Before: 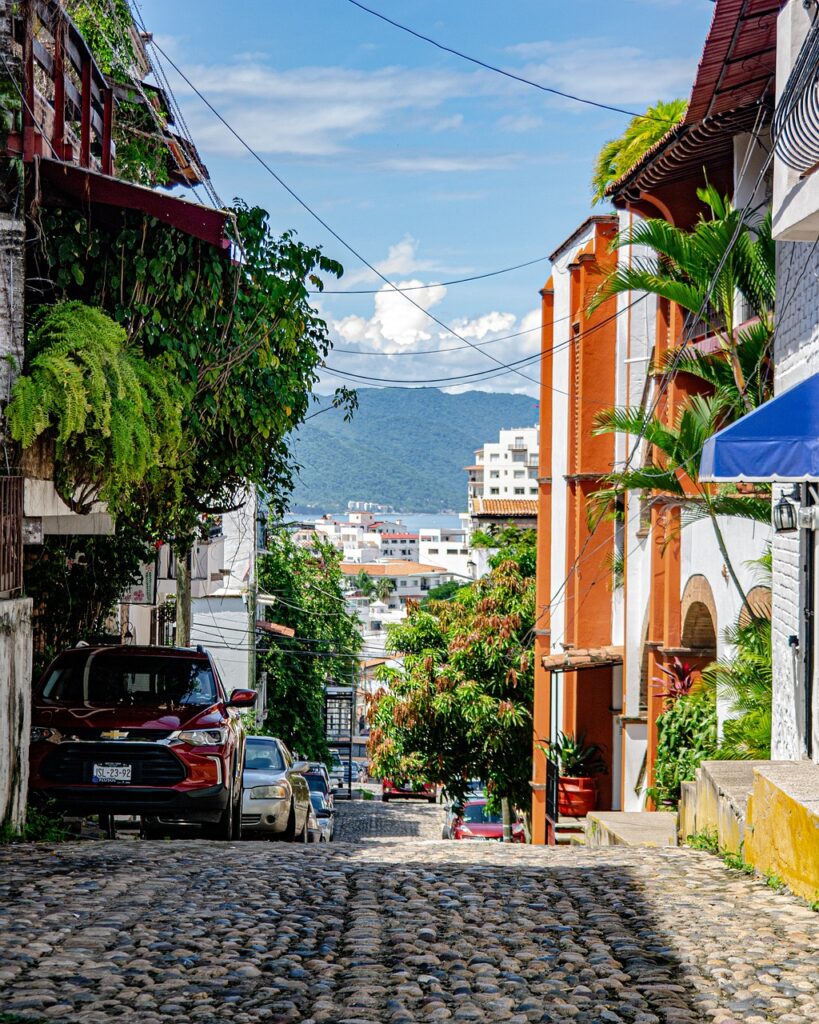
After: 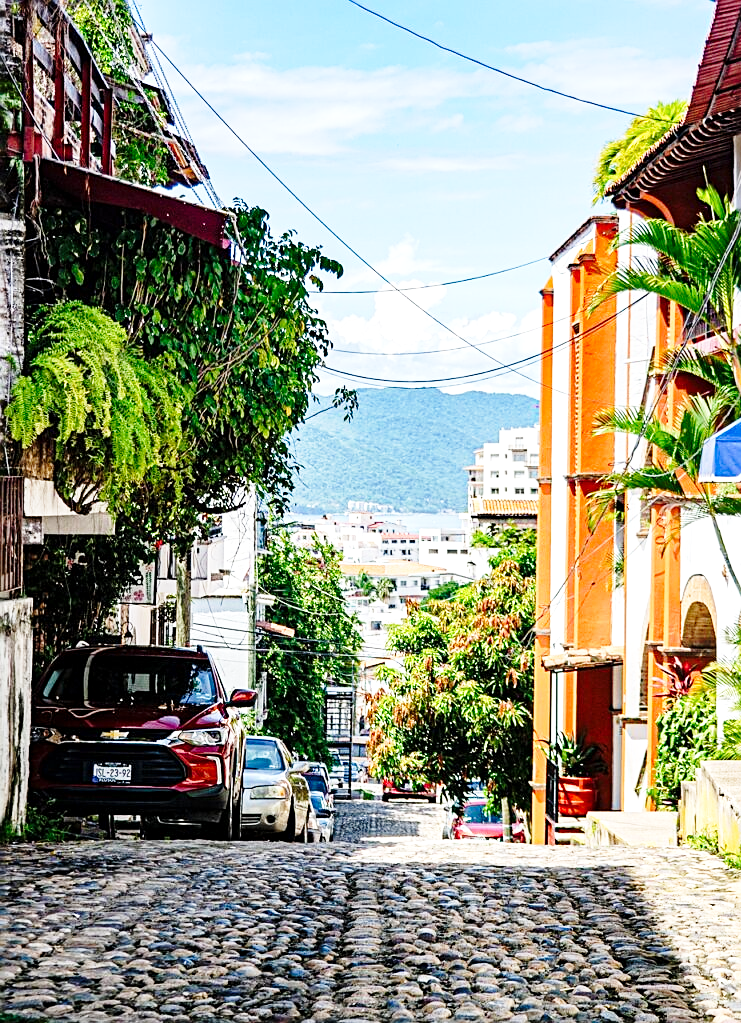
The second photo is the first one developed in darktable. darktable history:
sharpen: on, module defaults
exposure: black level correction 0.001, exposure 0.5 EV, compensate highlight preservation false
base curve: curves: ch0 [(0, 0) (0.028, 0.03) (0.121, 0.232) (0.46, 0.748) (0.859, 0.968) (1, 1)], preserve colors none
crop: right 9.517%, bottom 0.04%
